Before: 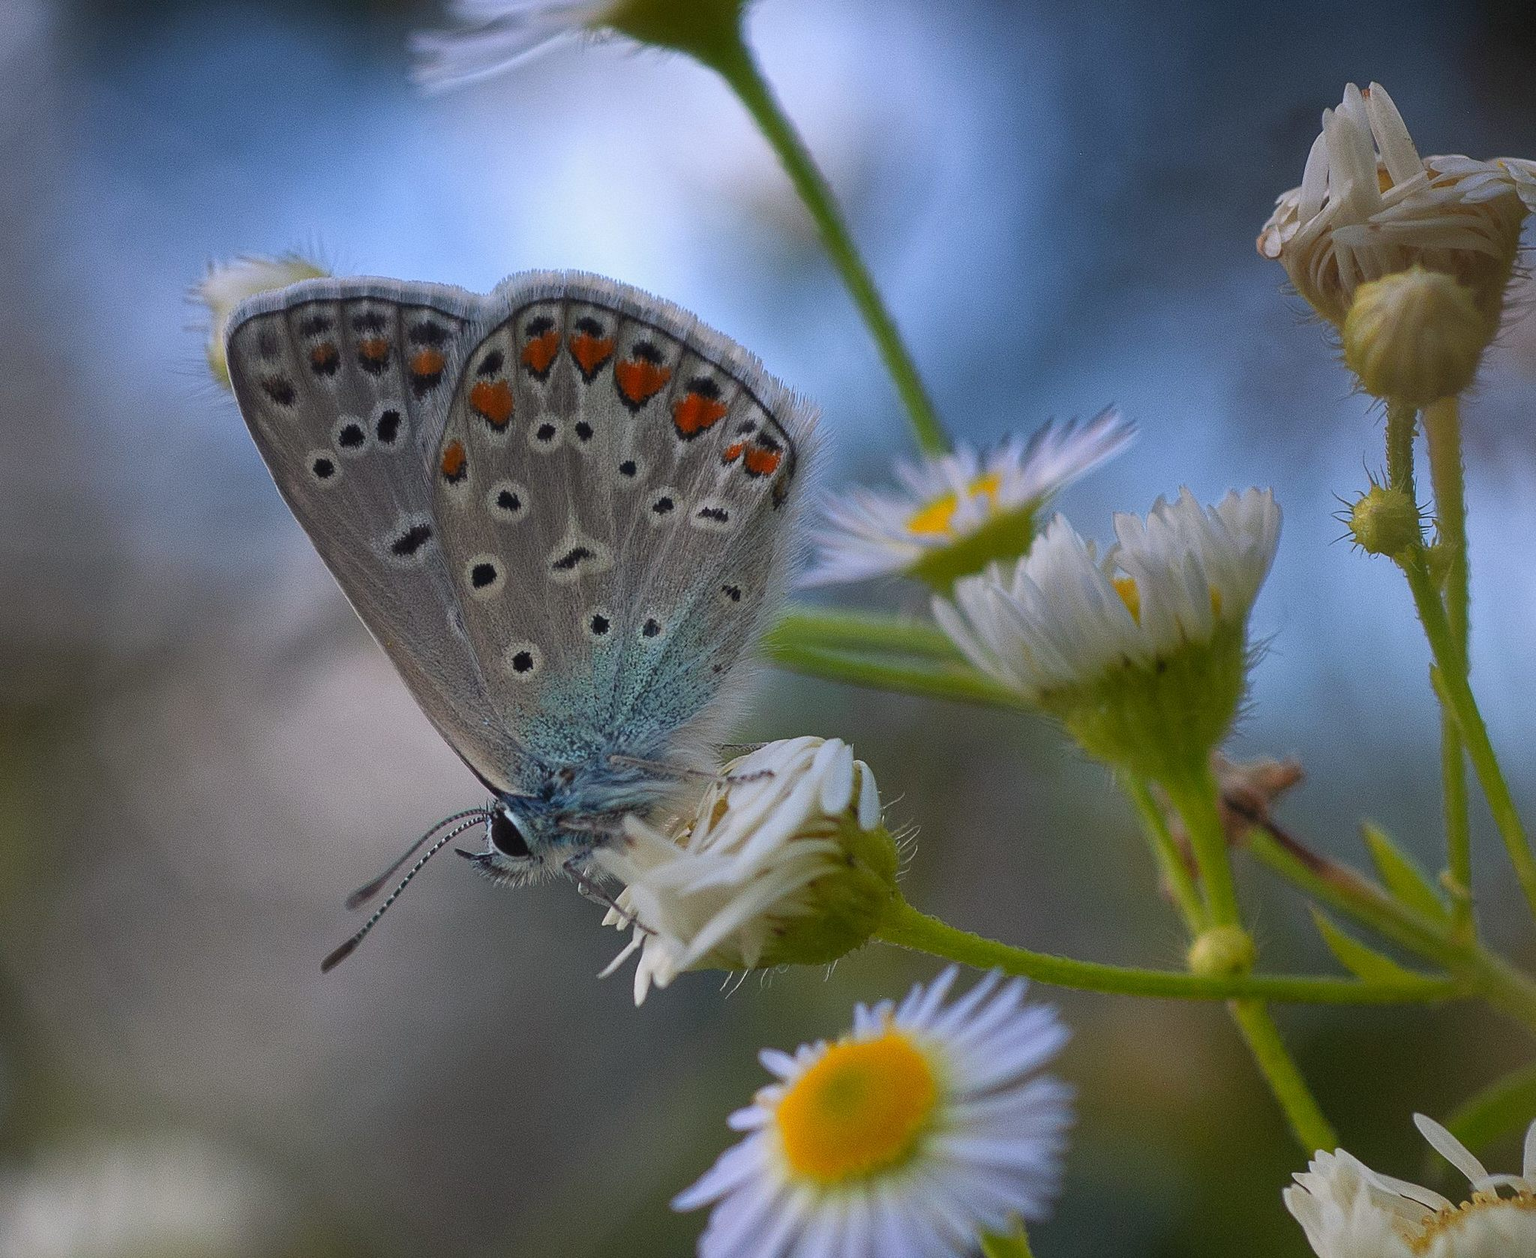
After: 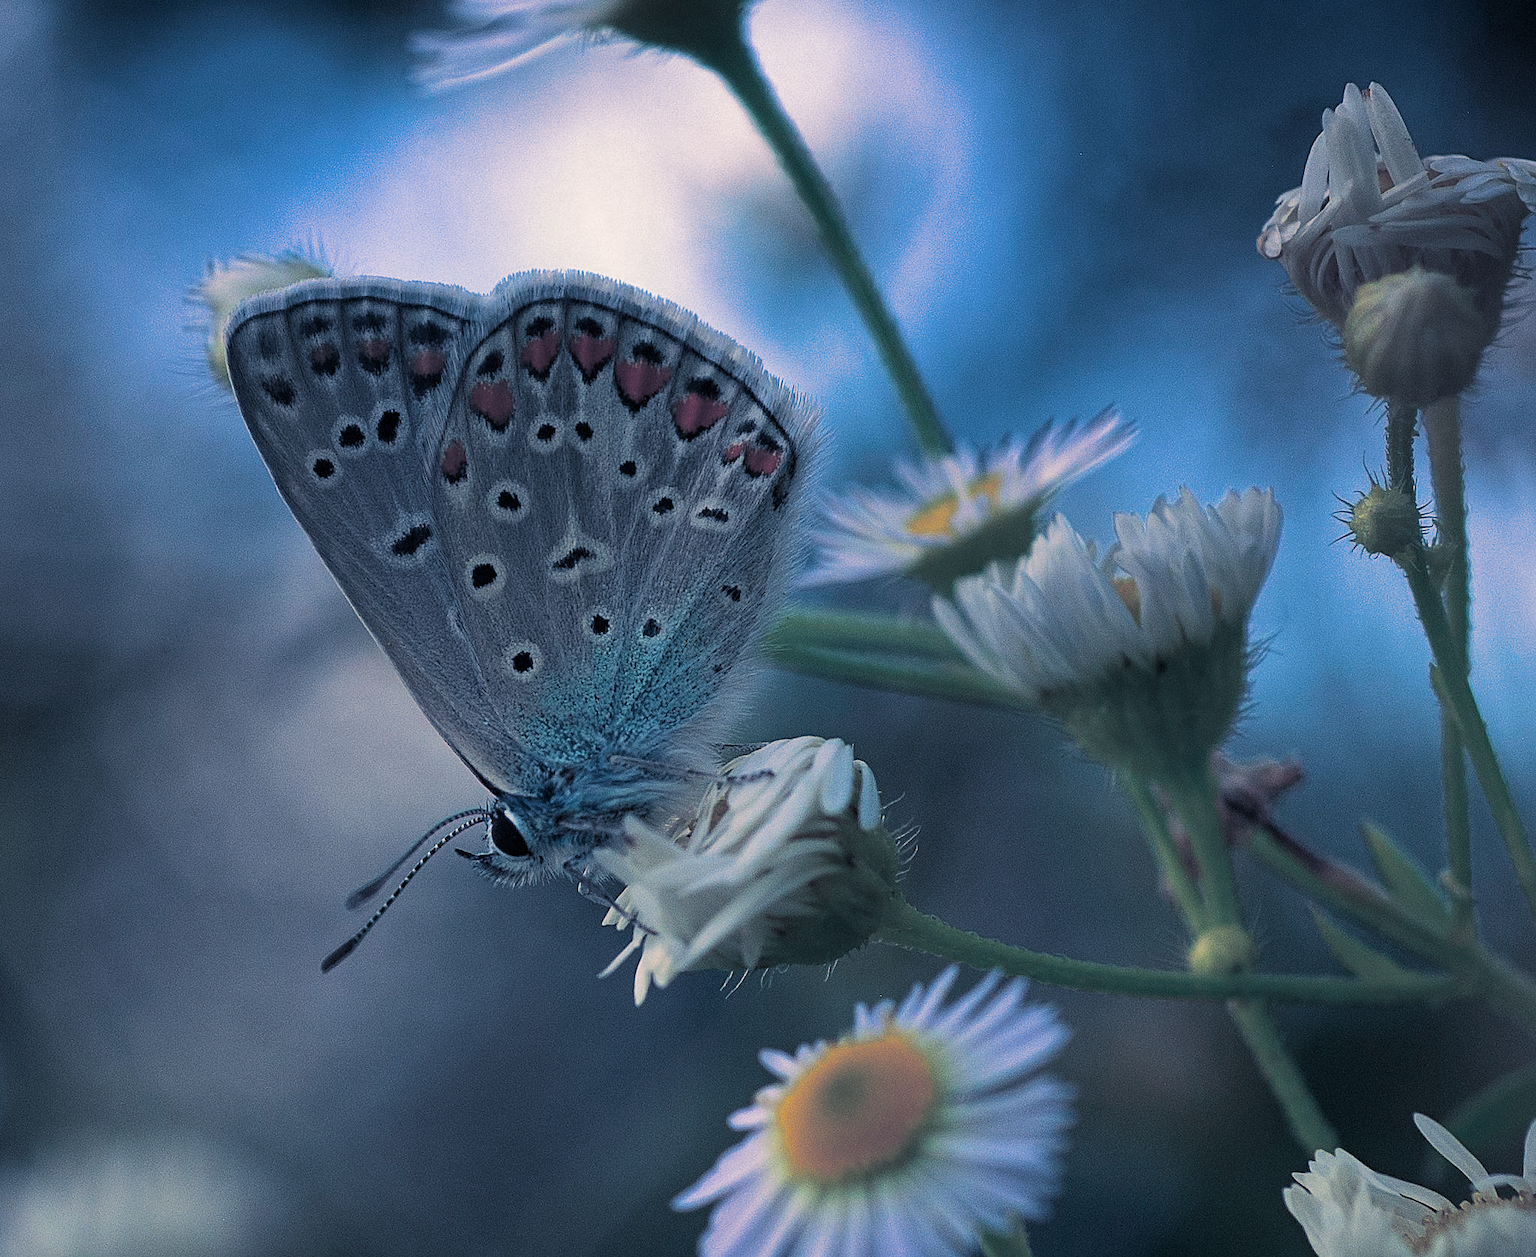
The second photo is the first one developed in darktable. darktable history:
sharpen: amount 0.2
haze removal: compatibility mode true, adaptive false
white balance: red 0.925, blue 1.046
split-toning: shadows › hue 226.8°, shadows › saturation 0.56, highlights › hue 28.8°, balance -40, compress 0%
